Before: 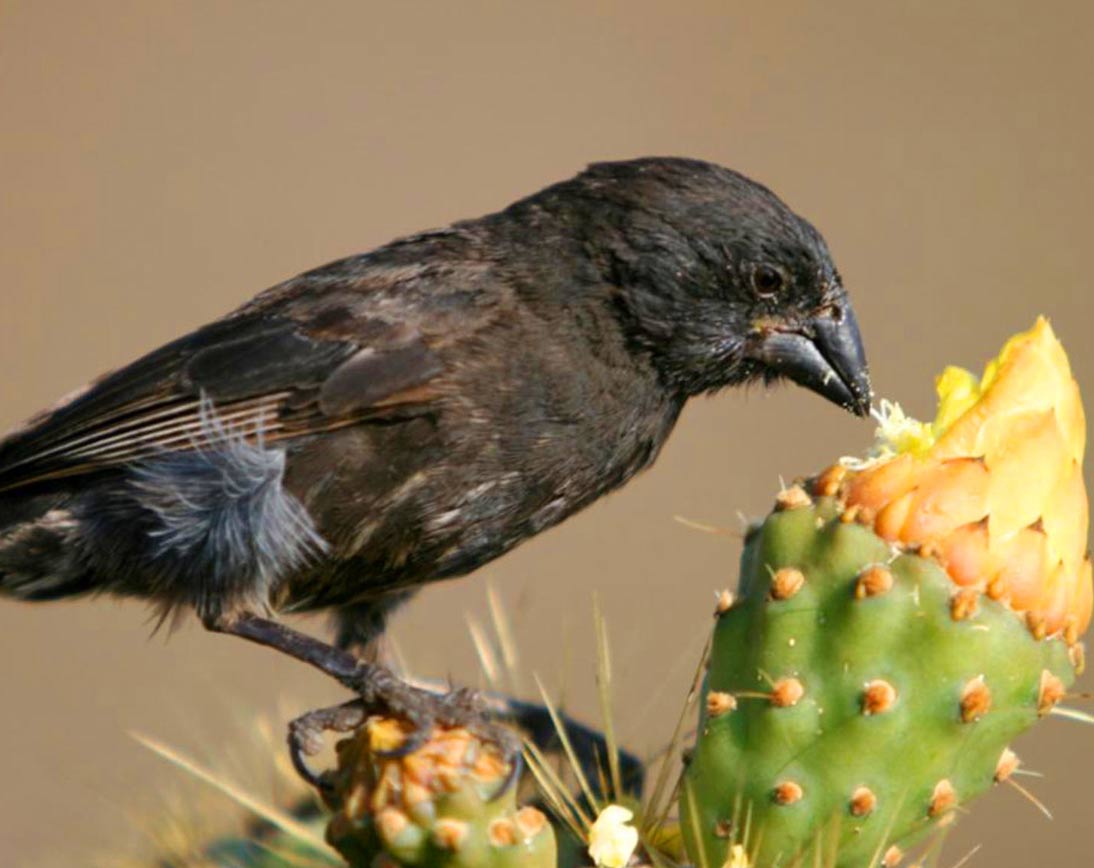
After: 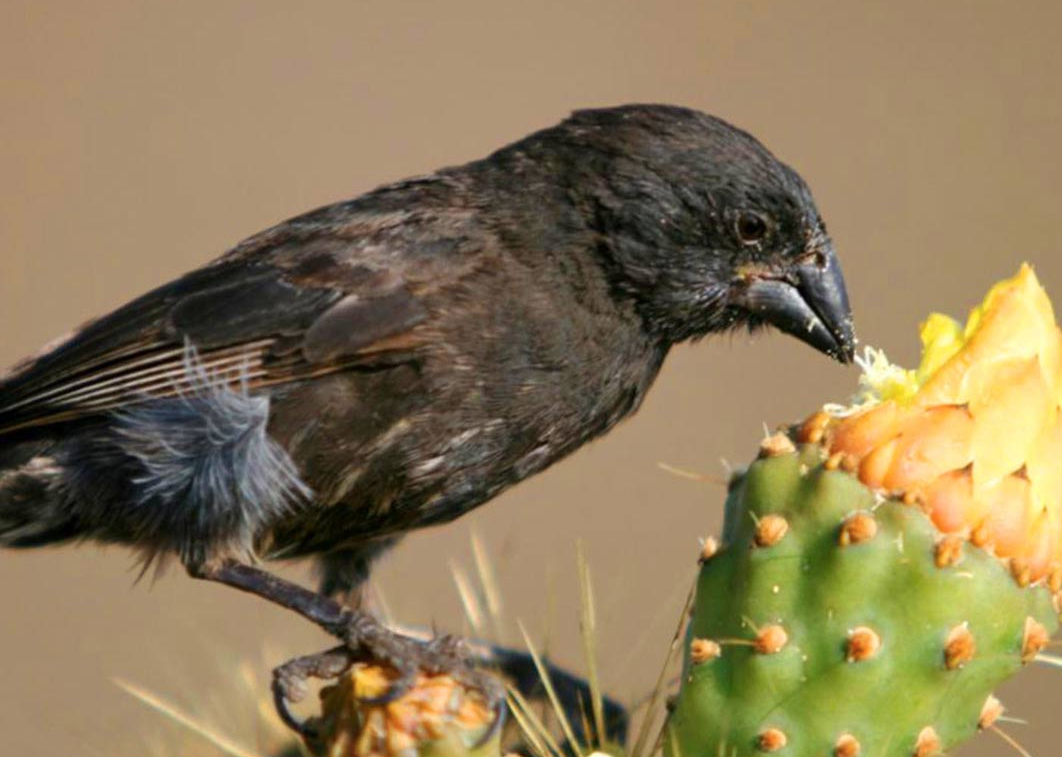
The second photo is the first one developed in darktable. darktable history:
crop: left 1.507%, top 6.147%, right 1.379%, bottom 6.637%
color balance rgb: linear chroma grading › global chroma 1.5%, linear chroma grading › mid-tones -1%, perceptual saturation grading › global saturation -3%, perceptual saturation grading › shadows -2%
